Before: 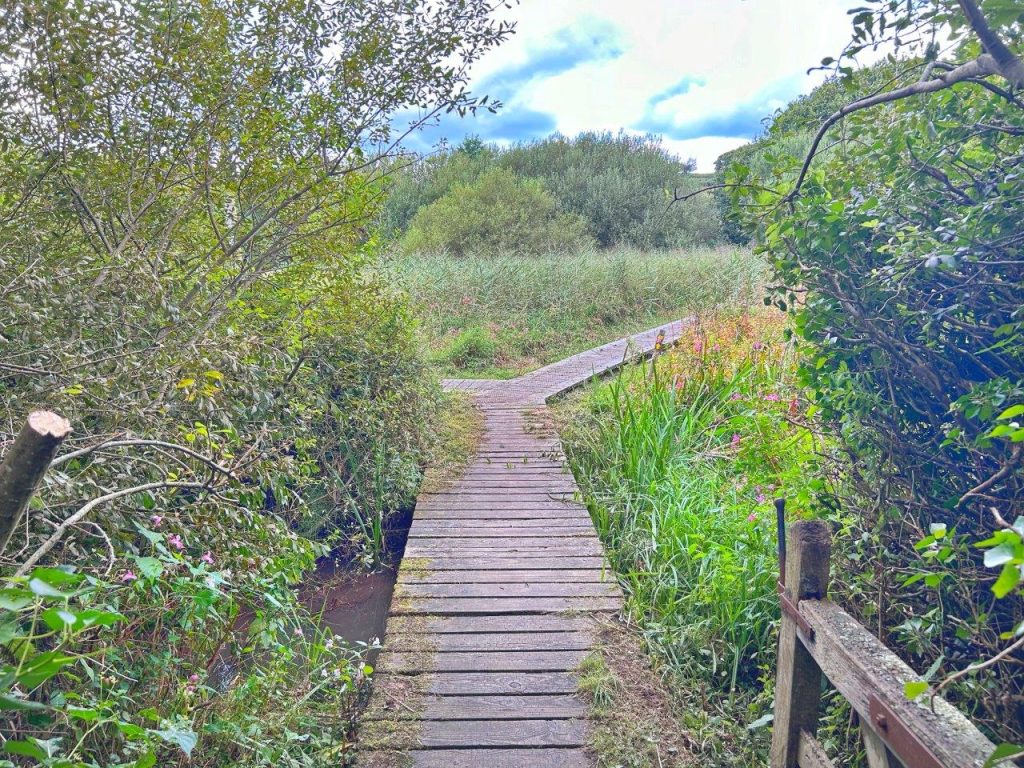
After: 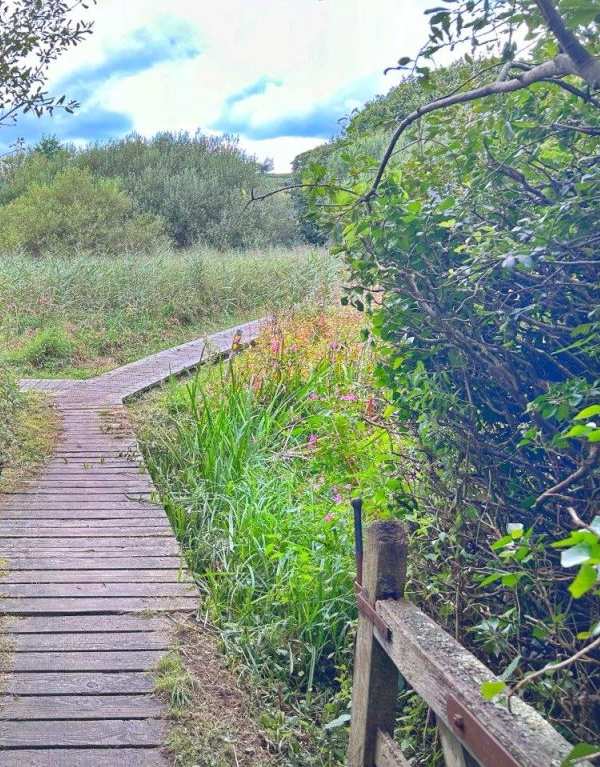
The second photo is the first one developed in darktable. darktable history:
crop: left 41.334%
